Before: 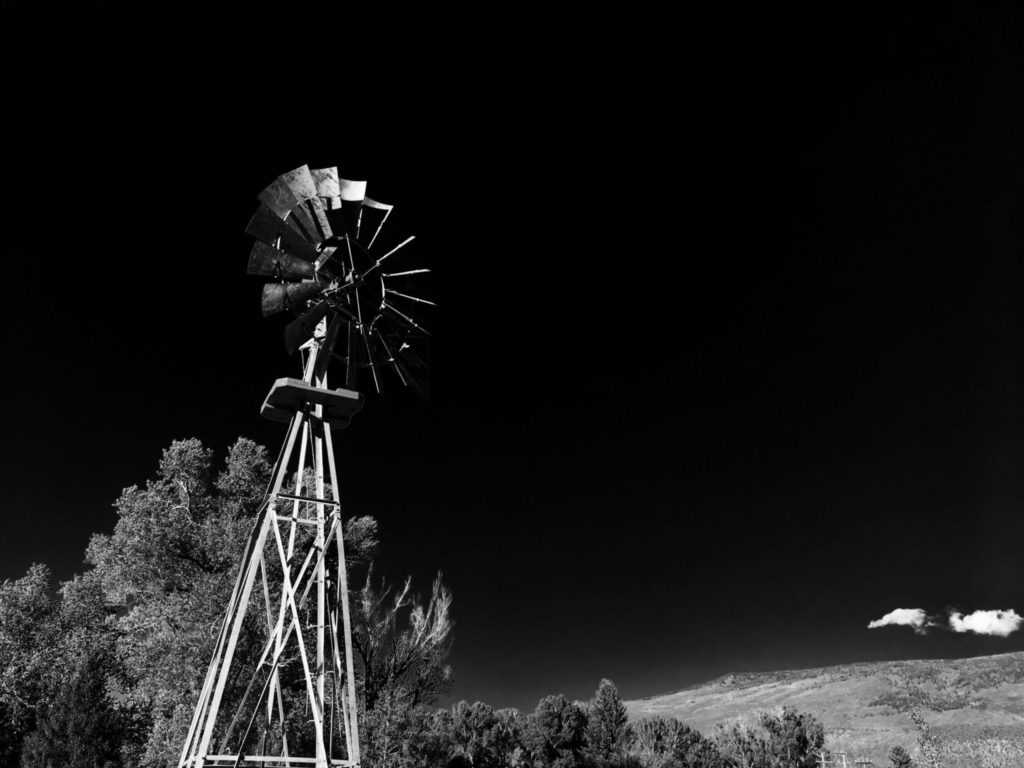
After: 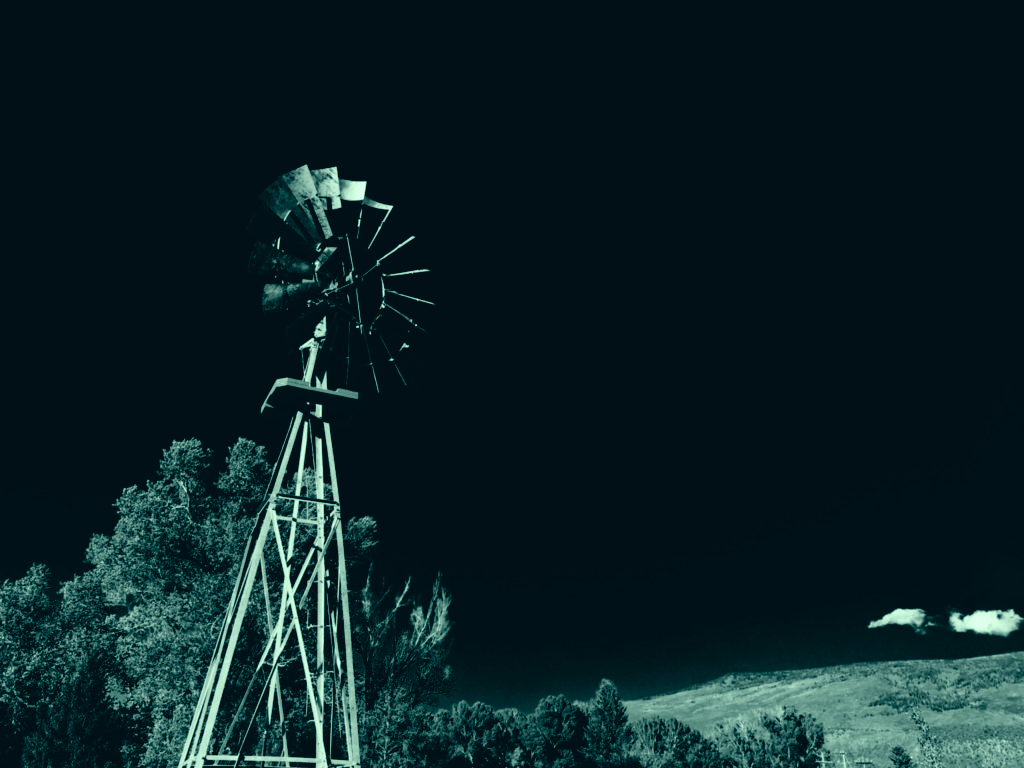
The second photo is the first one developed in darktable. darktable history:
color correction: highlights a* -19.85, highlights b* 9.8, shadows a* -20.16, shadows b* -11.28
tone curve: curves: ch0 [(0, 0) (0.068, 0.012) (0.183, 0.089) (0.341, 0.283) (0.547, 0.532) (0.828, 0.815) (1, 0.983)]; ch1 [(0, 0) (0.23, 0.166) (0.34, 0.308) (0.371, 0.337) (0.429, 0.411) (0.477, 0.462) (0.499, 0.498) (0.529, 0.537) (0.559, 0.582) (0.743, 0.798) (1, 1)]; ch2 [(0, 0) (0.431, 0.414) (0.498, 0.503) (0.524, 0.528) (0.568, 0.546) (0.6, 0.597) (0.634, 0.645) (0.728, 0.742) (1, 1)], preserve colors none
haze removal: adaptive false
